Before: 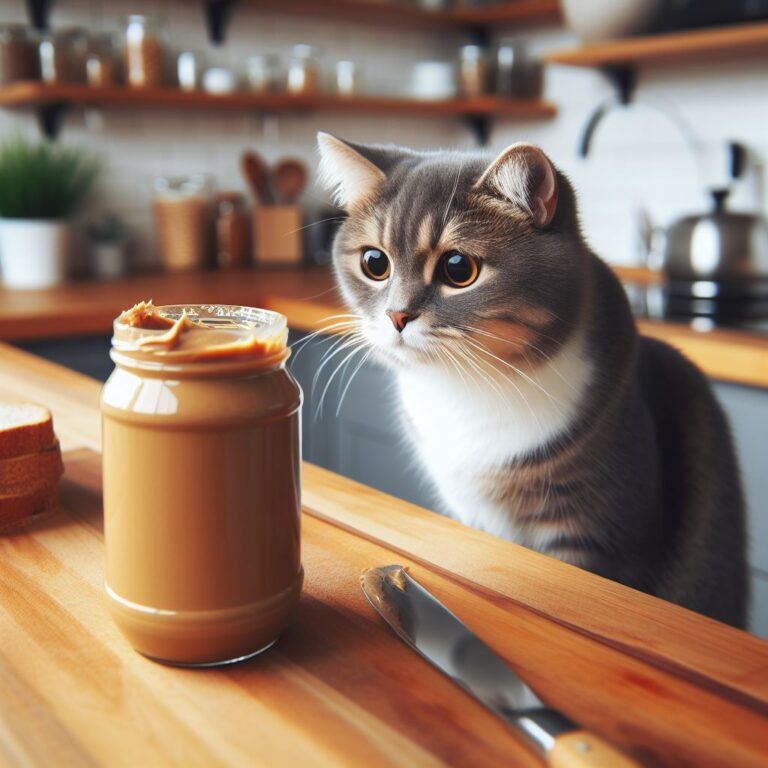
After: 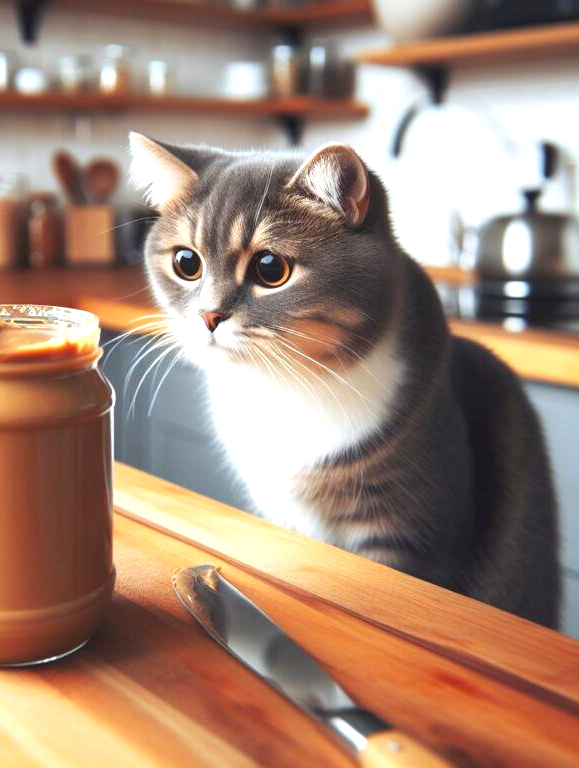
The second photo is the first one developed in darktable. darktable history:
exposure: exposure 0.564 EV, compensate highlight preservation false
crop and rotate: left 24.6%
